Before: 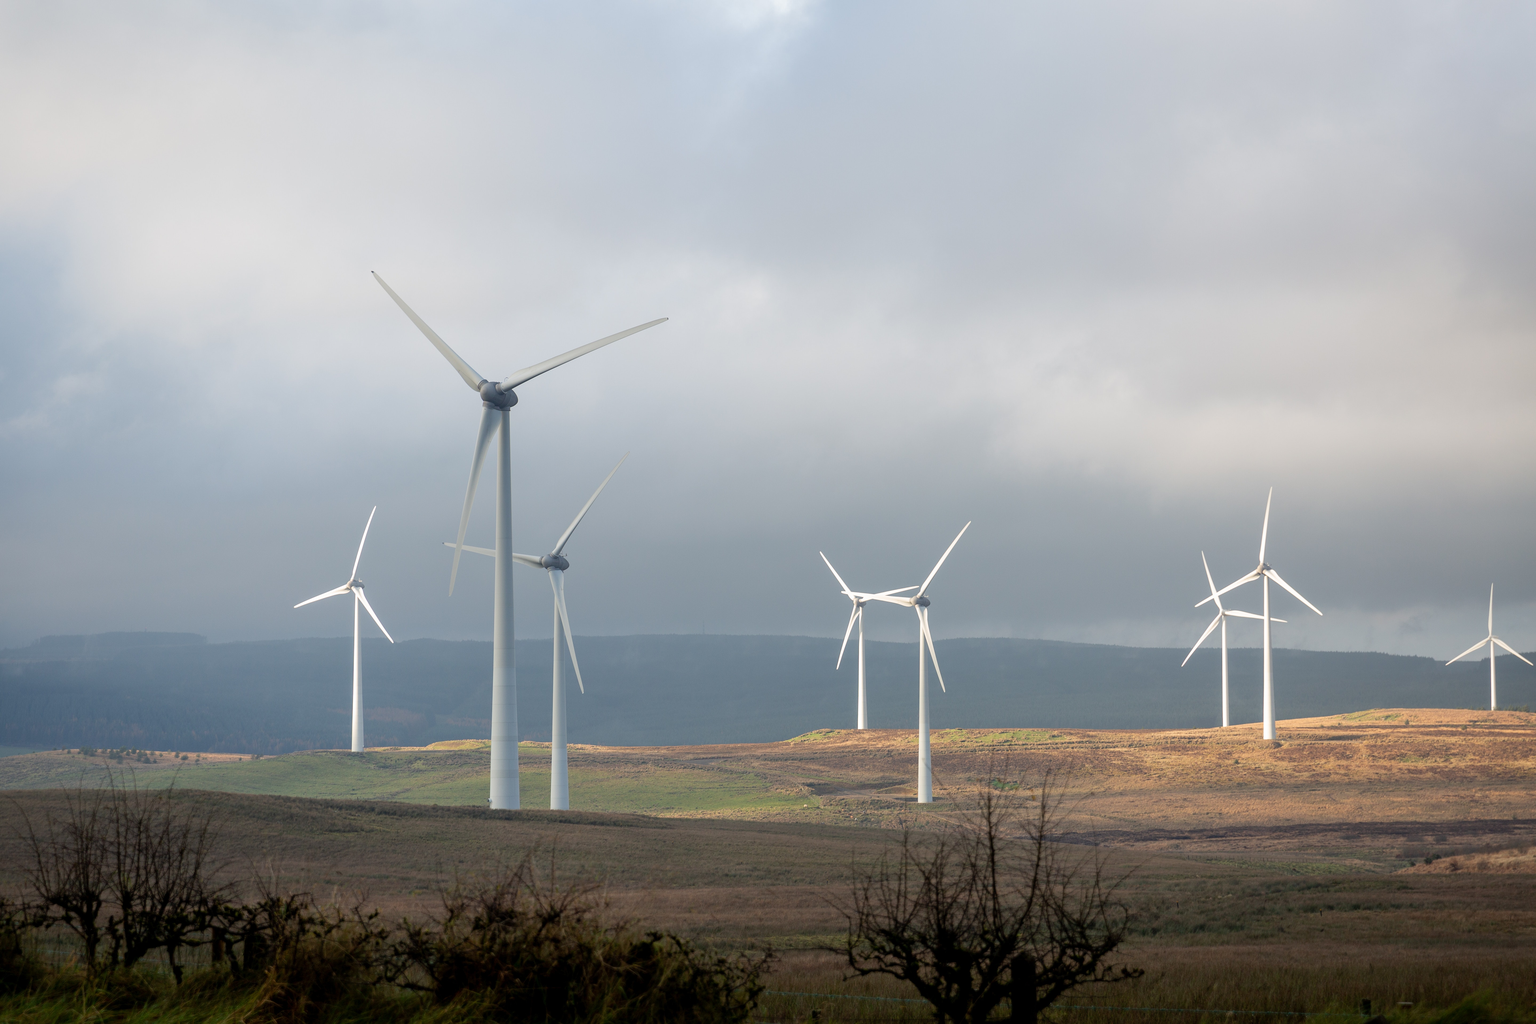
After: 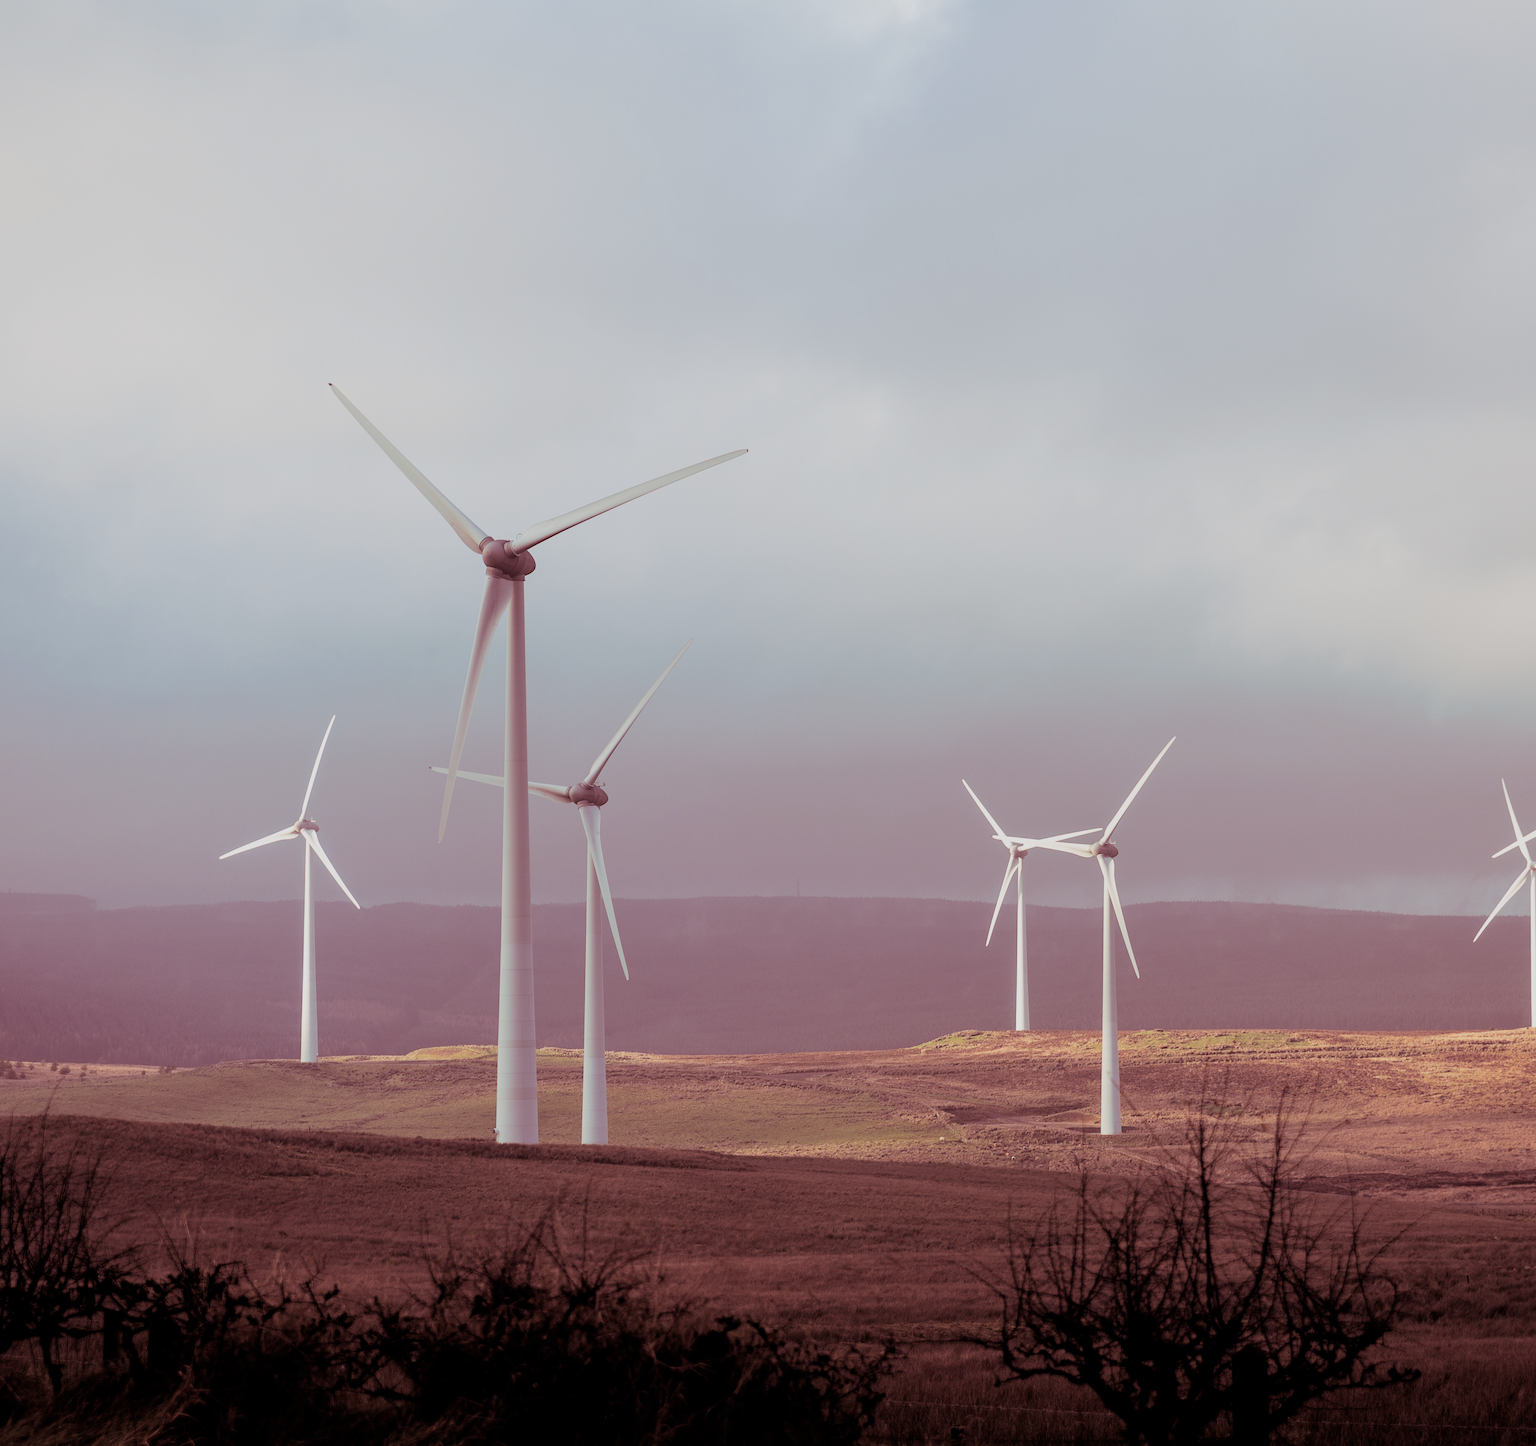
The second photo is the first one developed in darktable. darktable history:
split-toning: highlights › hue 187.2°, highlights › saturation 0.83, balance -68.05, compress 56.43%
filmic rgb: black relative exposure -7.65 EV, hardness 4.02, contrast 1.1, highlights saturation mix -30%
crop and rotate: left 9.061%, right 20.142%
